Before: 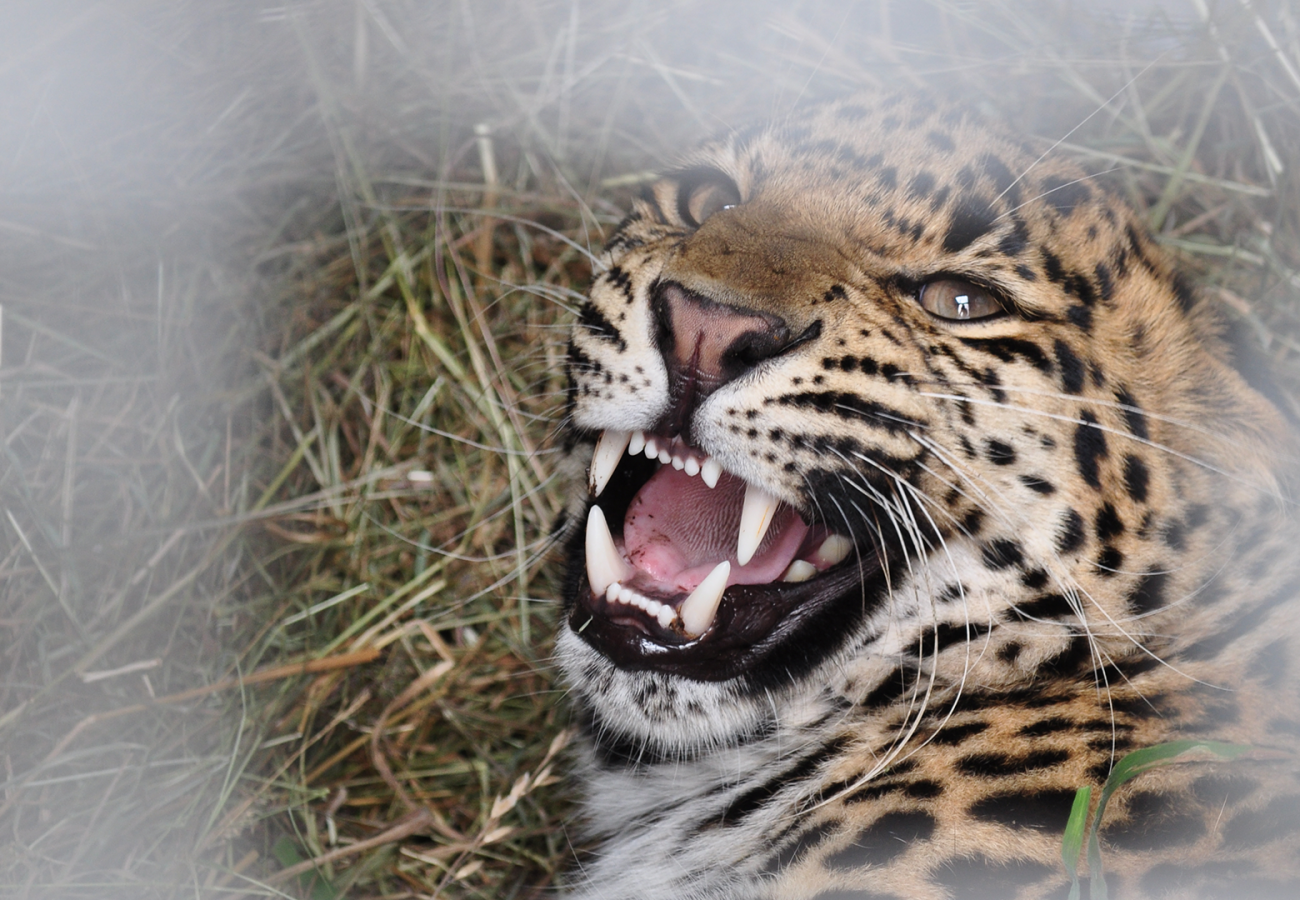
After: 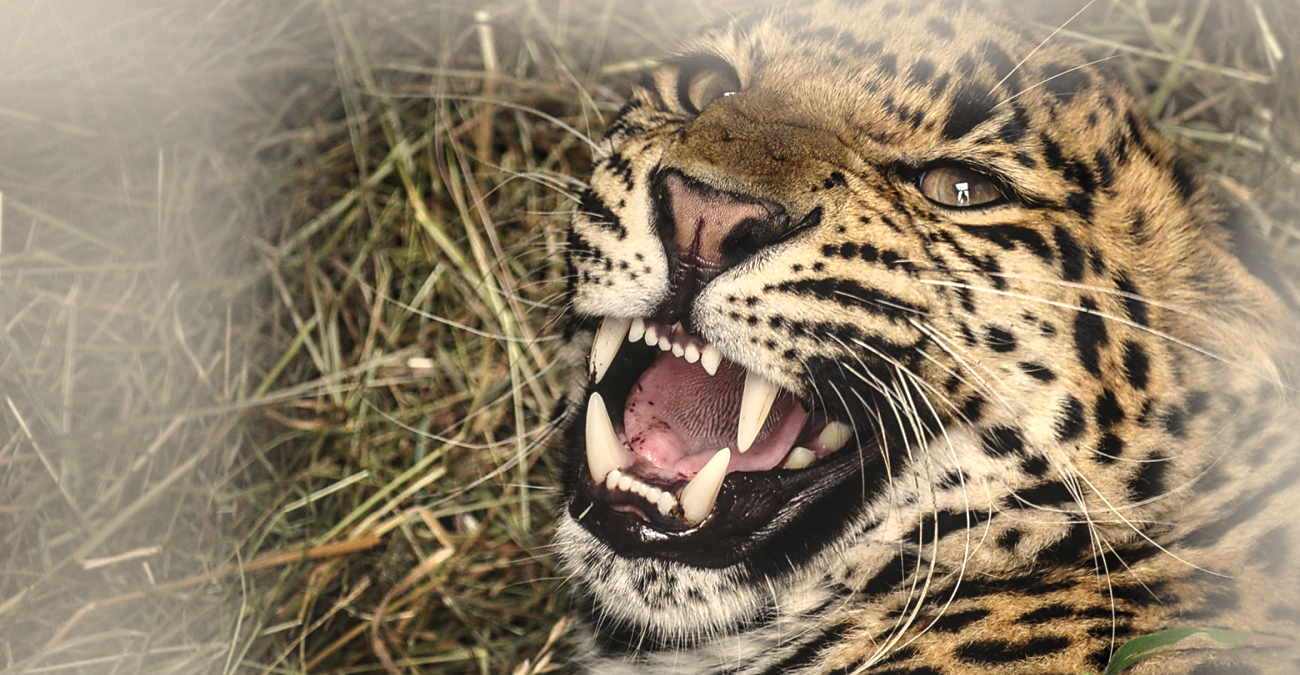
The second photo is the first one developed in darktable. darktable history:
crop and rotate: top 12.575%, bottom 12.351%
color balance rgb: highlights gain › chroma 0.188%, highlights gain › hue 329.92°, global offset › luminance 1.989%, perceptual saturation grading › global saturation 0.553%, saturation formula JzAzBz (2021)
local contrast: detail 160%
color correction: highlights a* 1.31, highlights b* 17.79
sharpen: radius 1.909, amount 0.402, threshold 1.286
